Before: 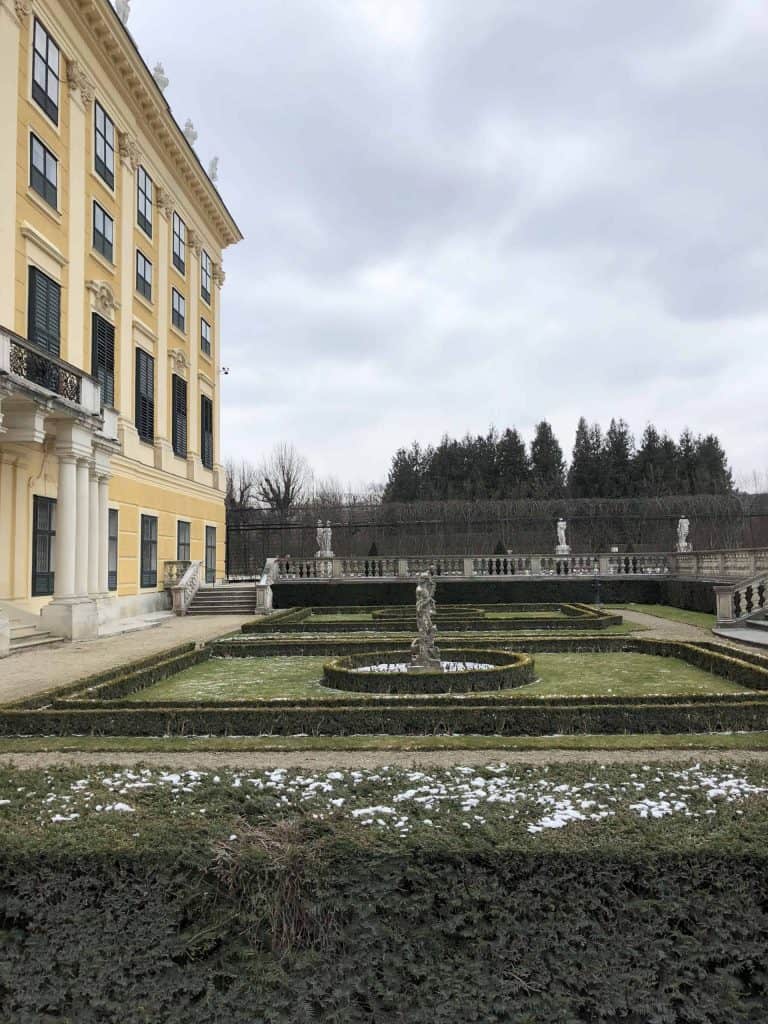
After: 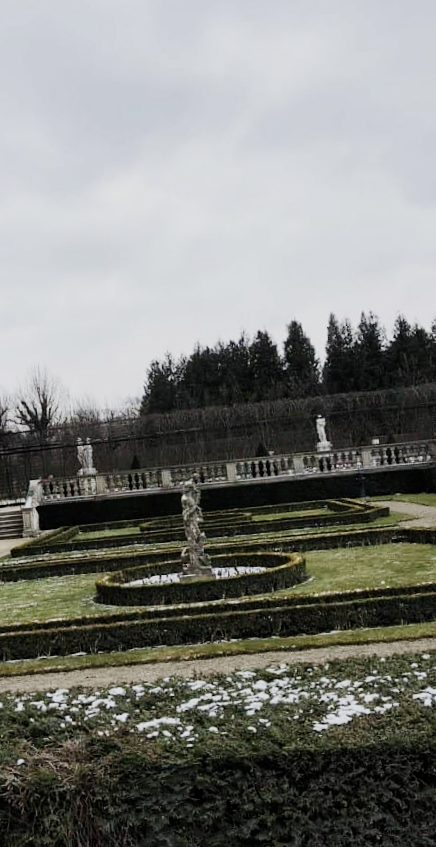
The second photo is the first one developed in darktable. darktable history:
crop: left 31.458%, top 0%, right 11.876%
sigmoid: contrast 1.7, skew -0.2, preserve hue 0%, red attenuation 0.1, red rotation 0.035, green attenuation 0.1, green rotation -0.017, blue attenuation 0.15, blue rotation -0.052, base primaries Rec2020
contrast brightness saturation: saturation -0.05
rotate and perspective: rotation -5°, crop left 0.05, crop right 0.952, crop top 0.11, crop bottom 0.89
